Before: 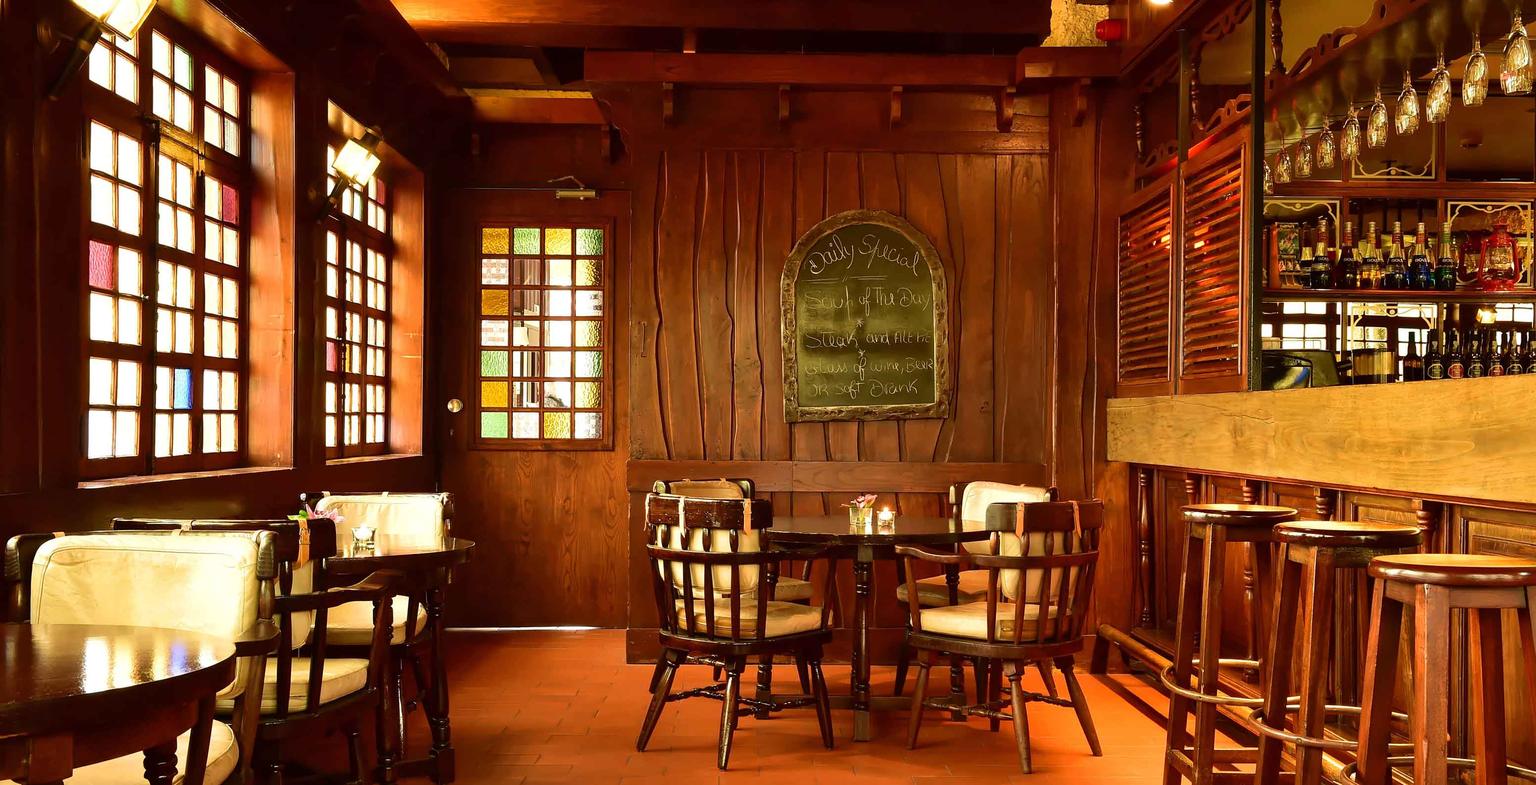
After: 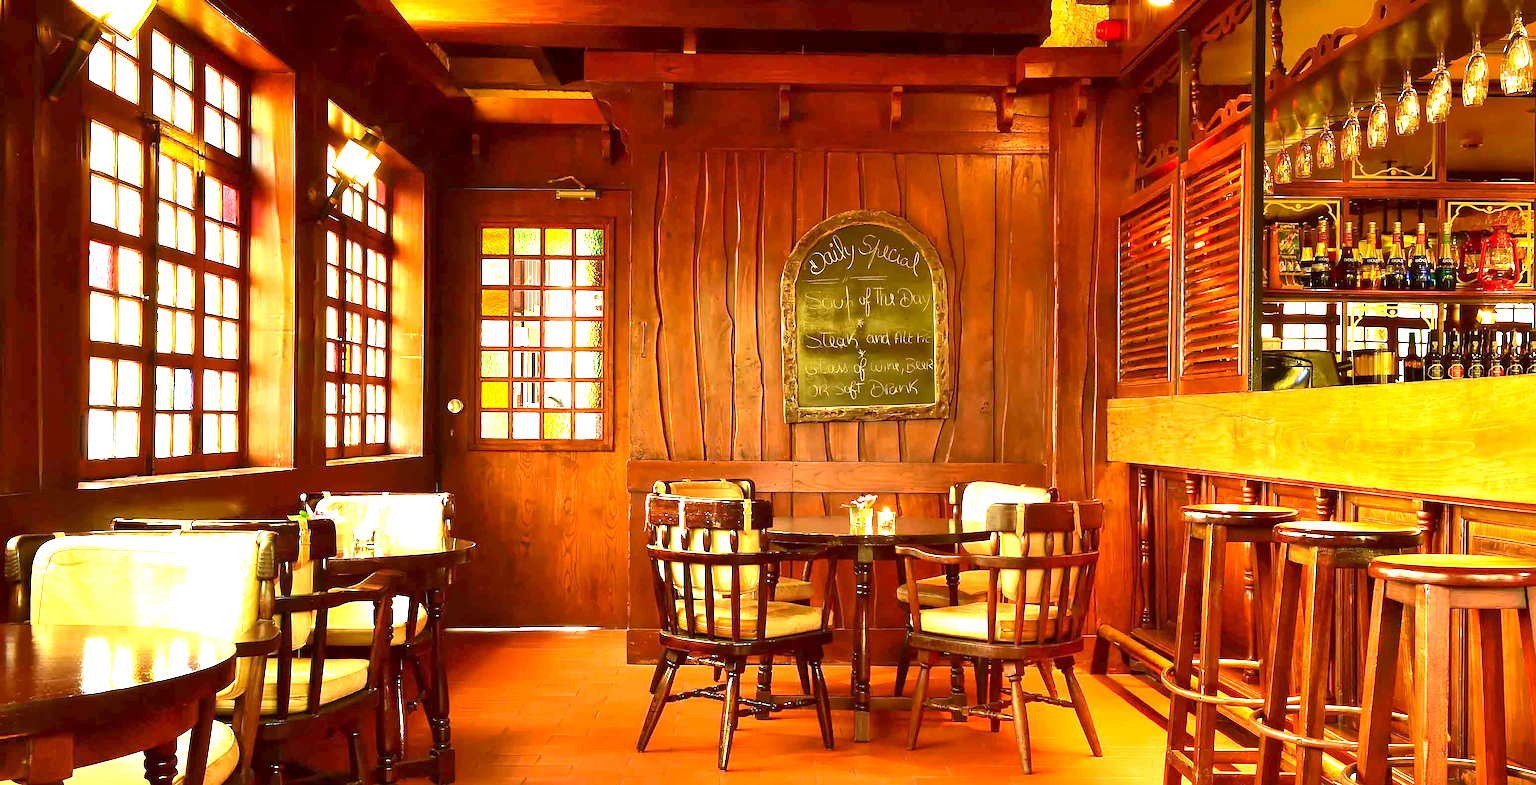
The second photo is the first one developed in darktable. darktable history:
exposure: black level correction 0.001, exposure 1.822 EV, compensate exposure bias true, compensate highlight preservation false
color zones: curves: ch0 [(0.203, 0.433) (0.607, 0.517) (0.697, 0.696) (0.705, 0.897)]
